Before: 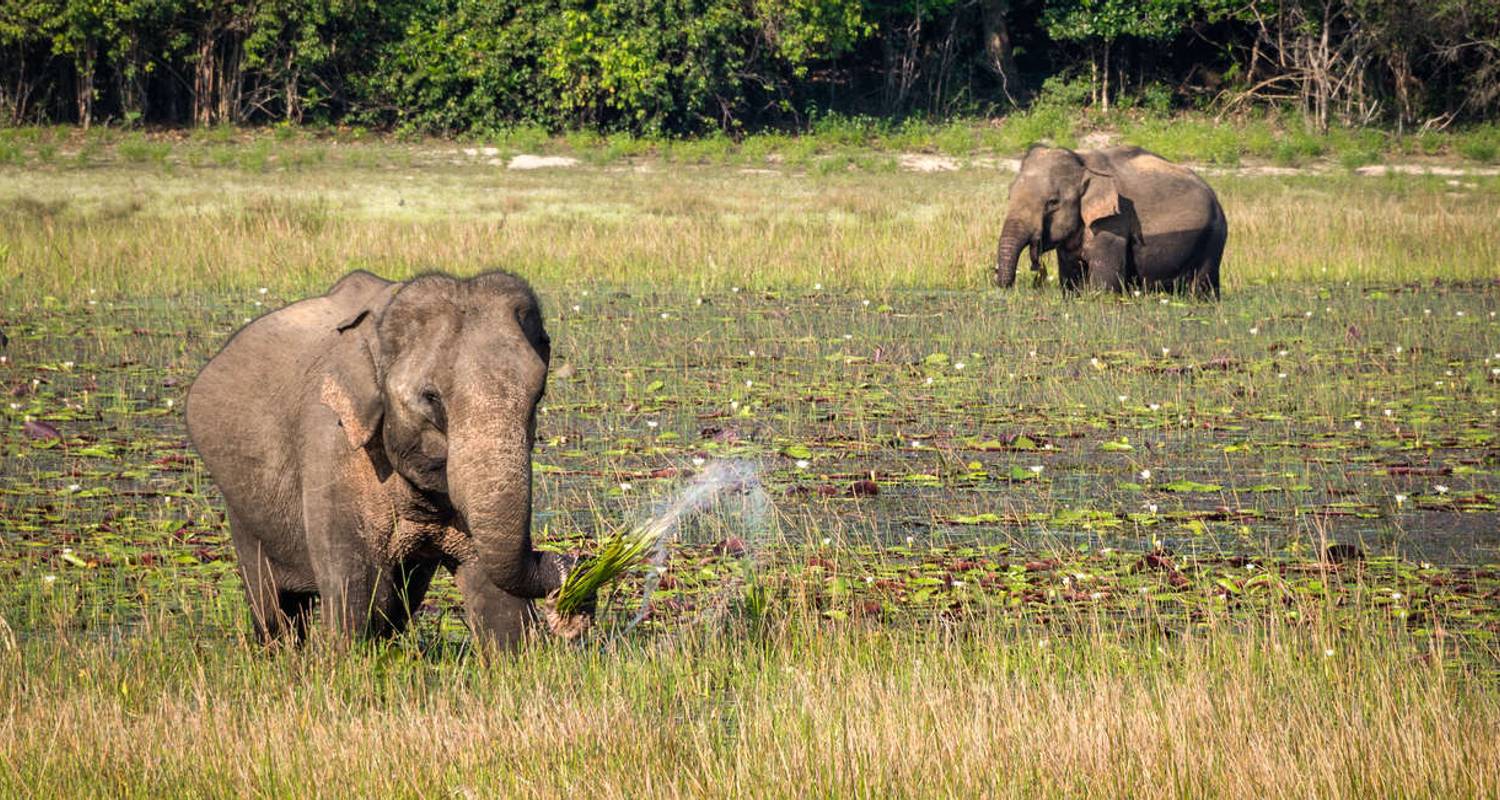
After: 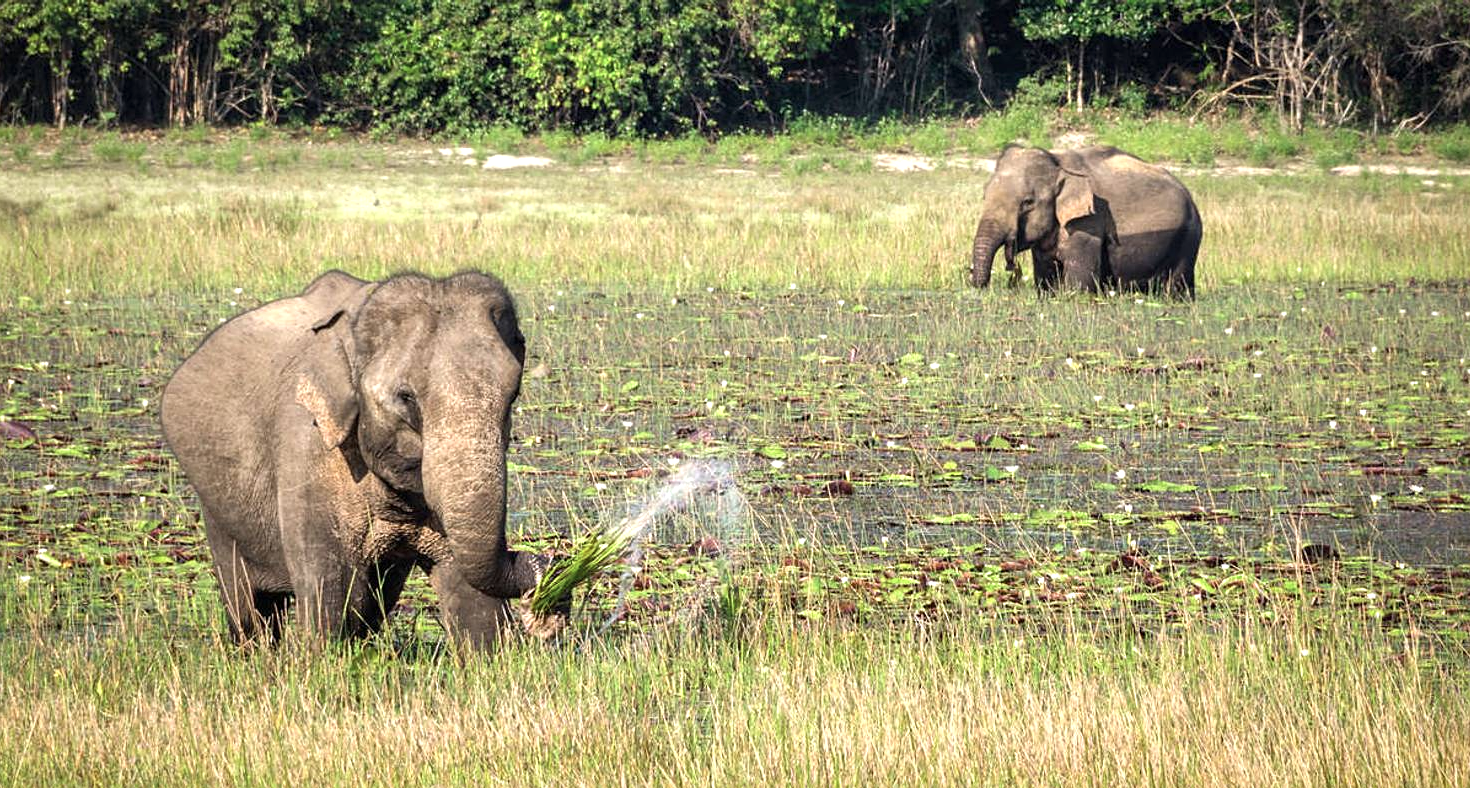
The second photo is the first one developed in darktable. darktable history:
crop: left 1.719%, right 0.273%, bottom 1.49%
exposure: black level correction 0, exposure 0.498 EV, compensate highlight preservation false
sharpen: amount 0.21
color zones: curves: ch1 [(0.113, 0.438) (0.75, 0.5)]; ch2 [(0.12, 0.526) (0.75, 0.5)], mix 26.3%
